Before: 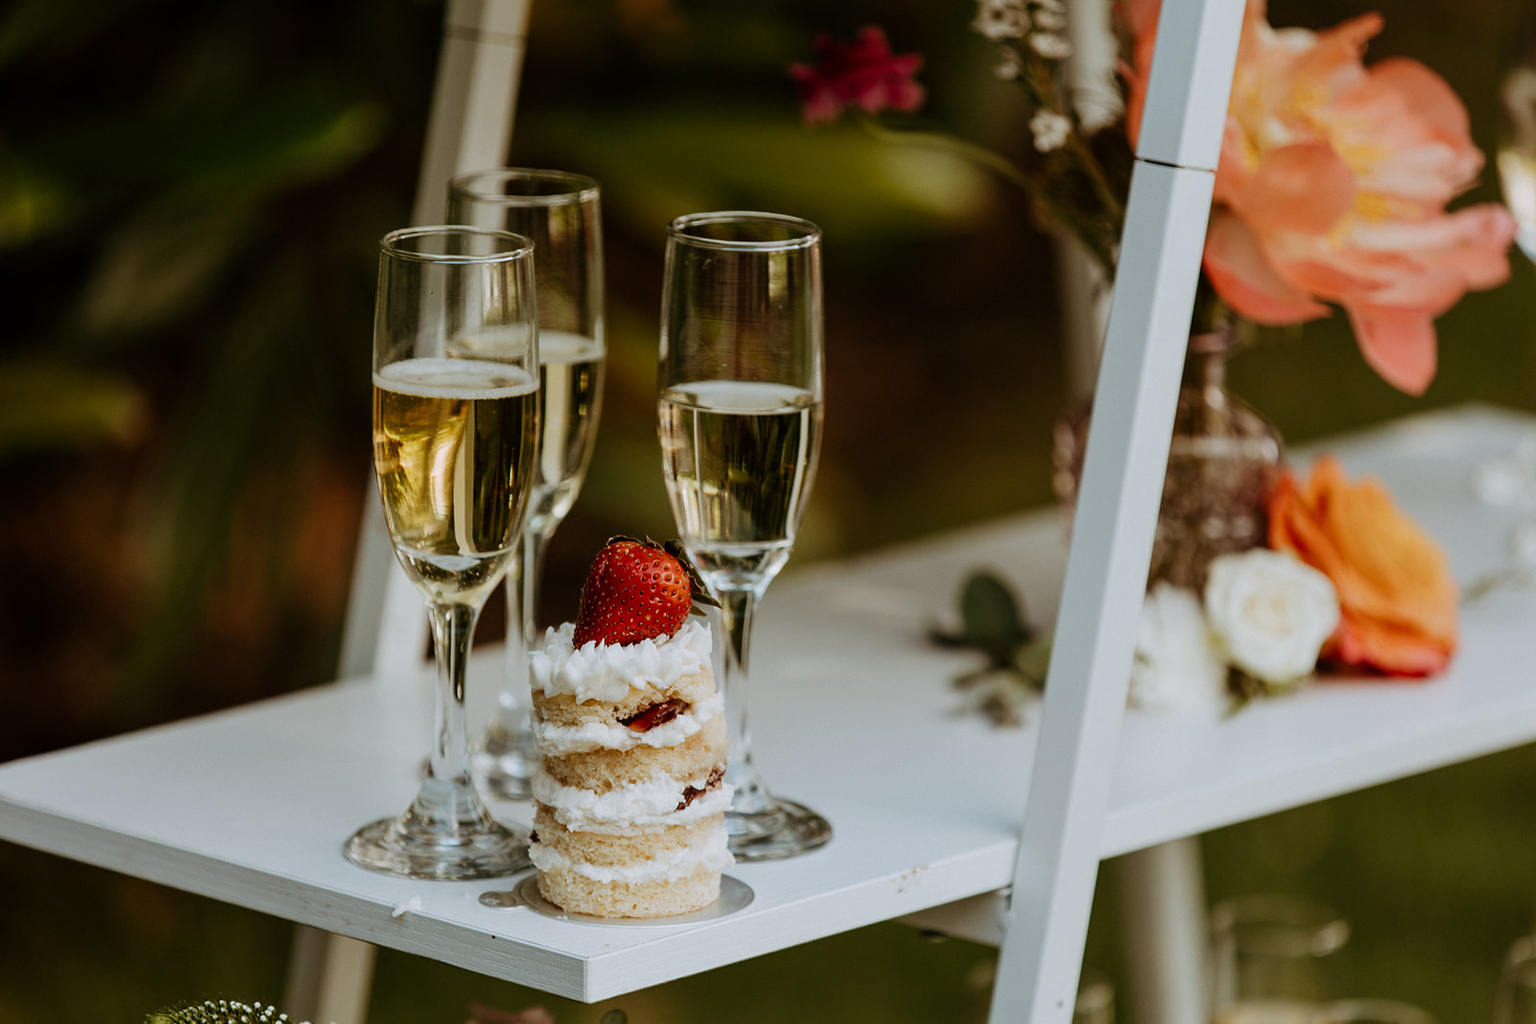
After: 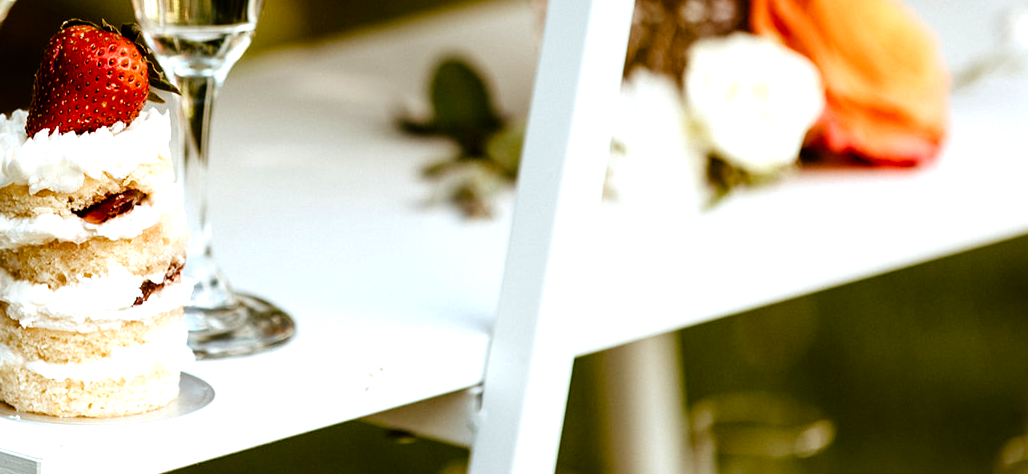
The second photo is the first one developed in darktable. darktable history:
color balance rgb: perceptual saturation grading › global saturation 20%, perceptual saturation grading › highlights -24.861%, perceptual saturation grading › shadows 50.08%
crop and rotate: left 35.689%, top 50.596%, bottom 4.918%
tone equalizer: -8 EV -1.1 EV, -7 EV -0.973 EV, -6 EV -0.899 EV, -5 EV -0.598 EV, -3 EV 0.605 EV, -2 EV 0.88 EV, -1 EV 1.01 EV, +0 EV 1.08 EV
